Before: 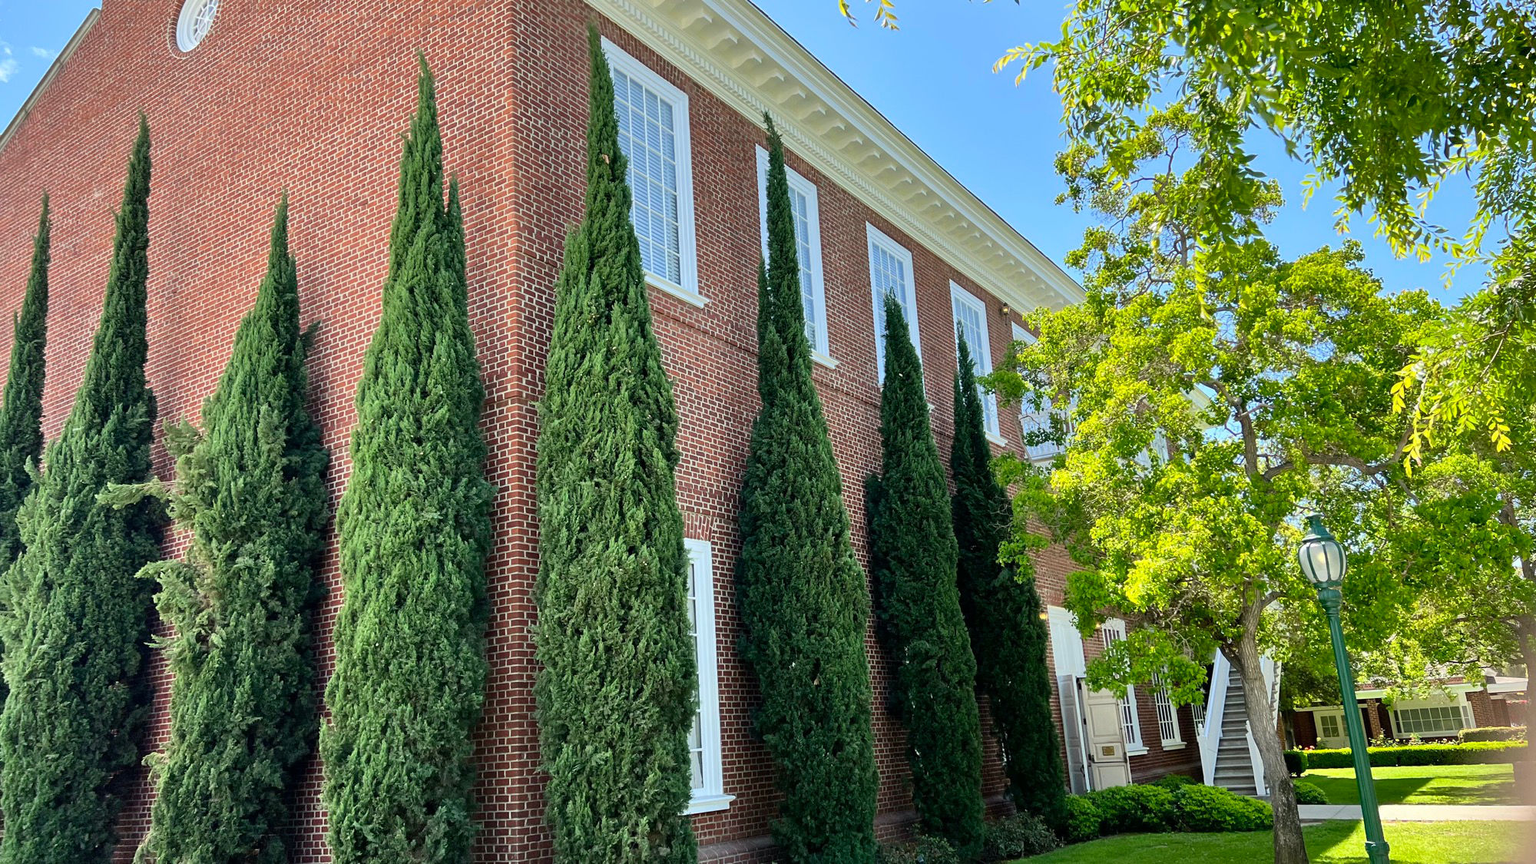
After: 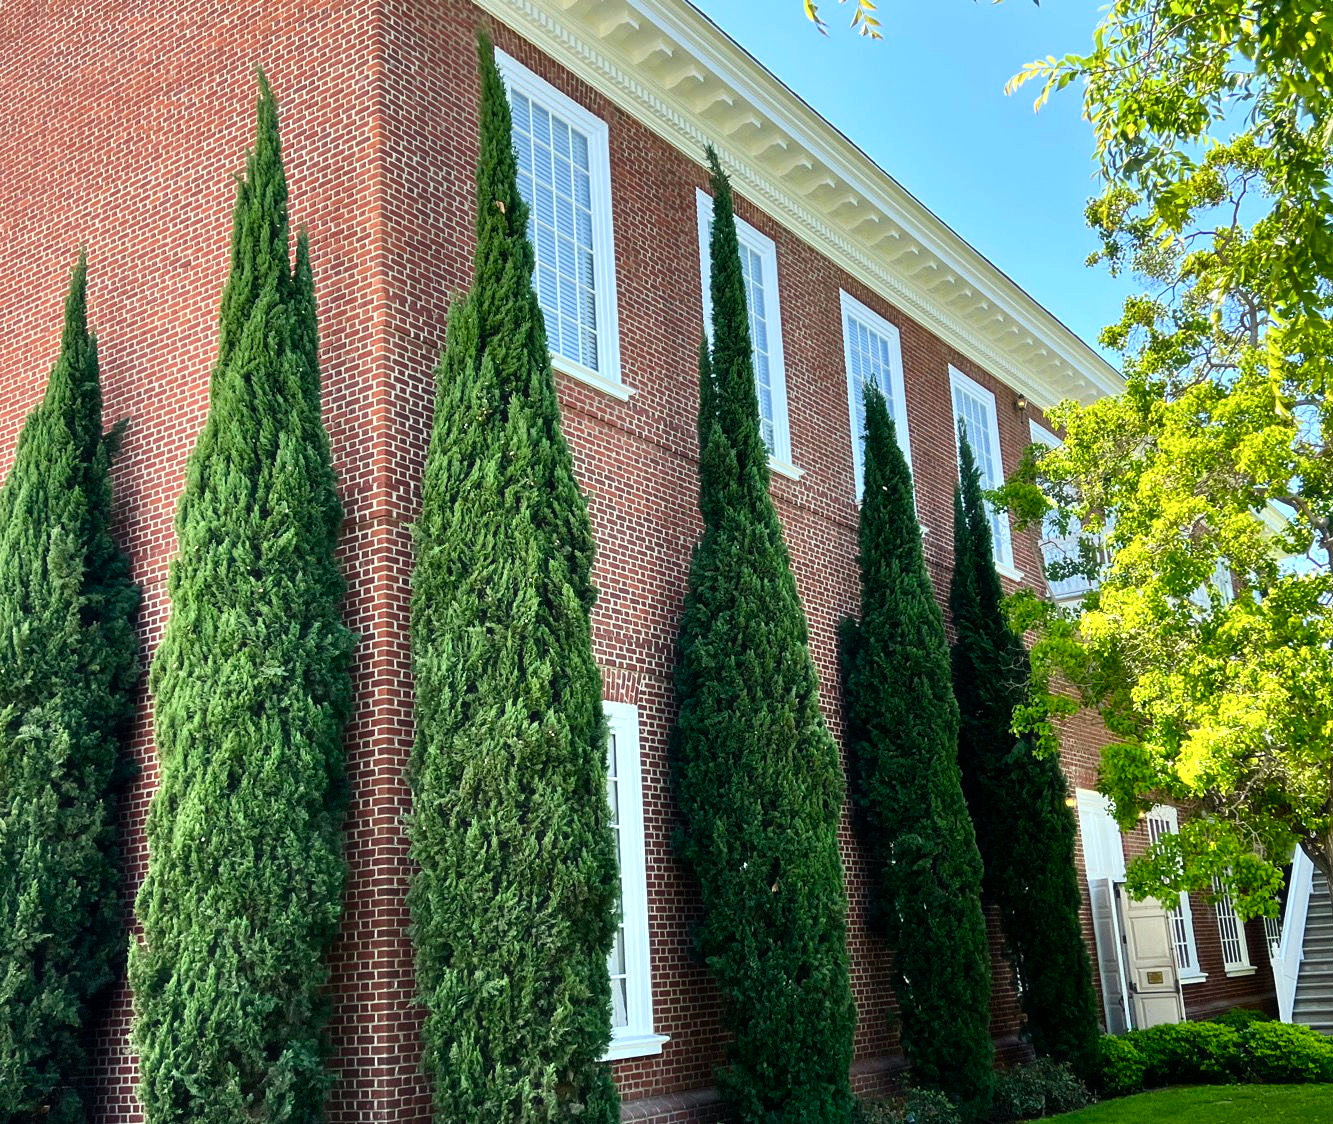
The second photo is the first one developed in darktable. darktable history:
crop and rotate: left 14.436%, right 18.898%
color balance rgb: shadows lift › luminance -20%, power › hue 72.24°, highlights gain › luminance 15%, global offset › hue 171.6°, perceptual saturation grading › global saturation 14.09%, perceptual saturation grading › highlights -25%, perceptual saturation grading › shadows 25%, global vibrance 25%, contrast 10%
haze removal: strength -0.05
